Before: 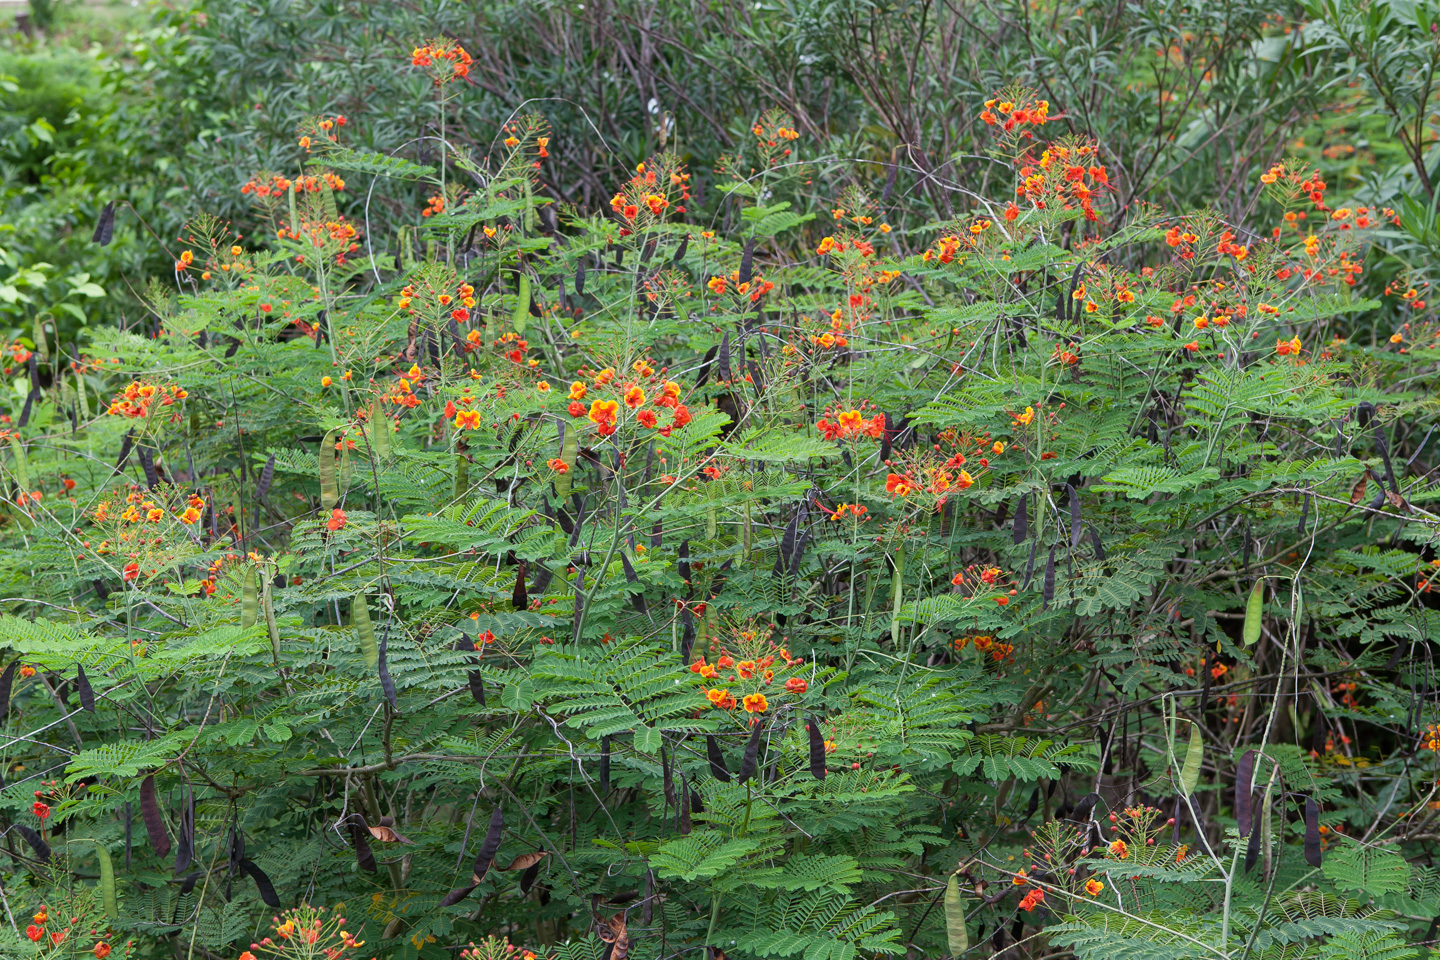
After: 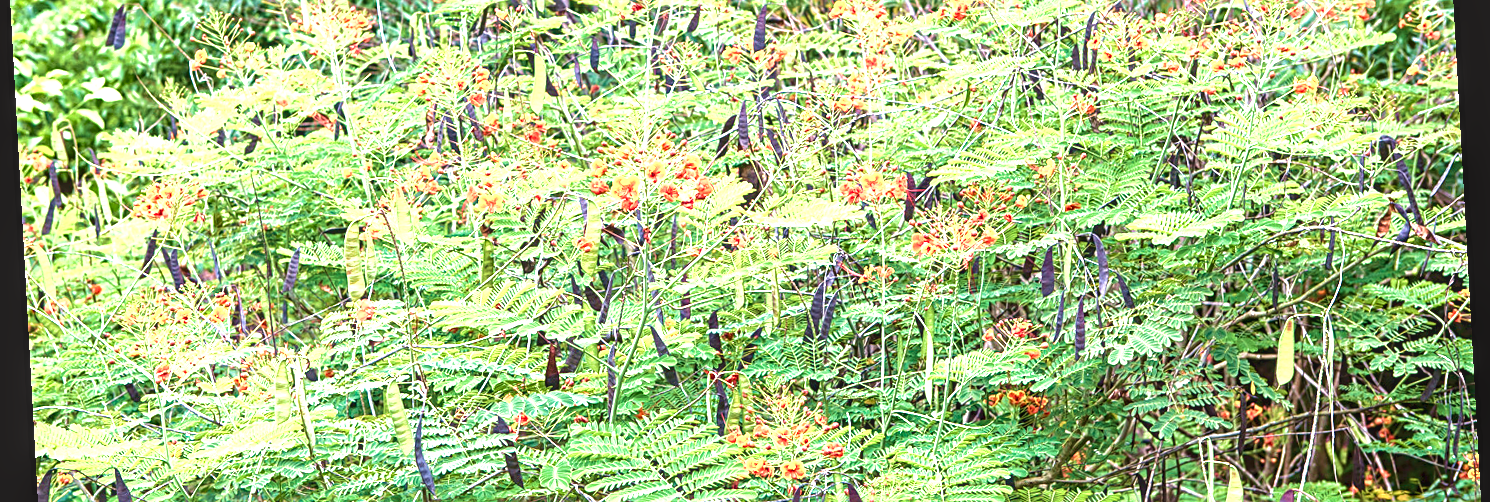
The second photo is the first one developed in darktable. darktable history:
rotate and perspective: rotation -3.18°, automatic cropping off
sharpen: radius 2.767
shadows and highlights: shadows 62.66, white point adjustment 0.37, highlights -34.44, compress 83.82%
velvia: strength 74%
color balance rgb: shadows lift › chroma 1%, shadows lift › hue 28.8°, power › hue 60°, highlights gain › chroma 1%, highlights gain › hue 60°, global offset › luminance 0.25%, perceptual saturation grading › highlights -20%, perceptual saturation grading › shadows 20%, perceptual brilliance grading › highlights 5%, perceptual brilliance grading › shadows -10%, global vibrance 19.67%
crop and rotate: top 26.056%, bottom 25.543%
local contrast: detail 130%
exposure: black level correction 0, exposure 1.675 EV, compensate exposure bias true, compensate highlight preservation false
